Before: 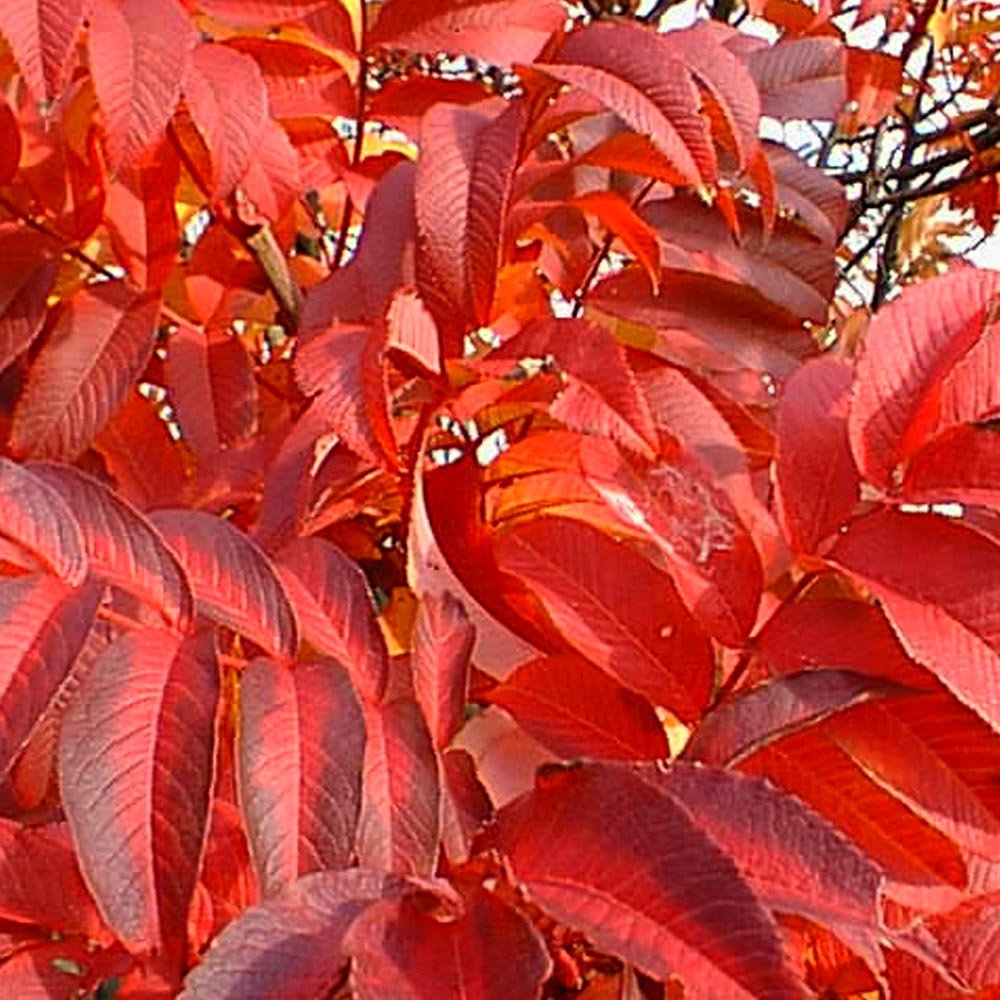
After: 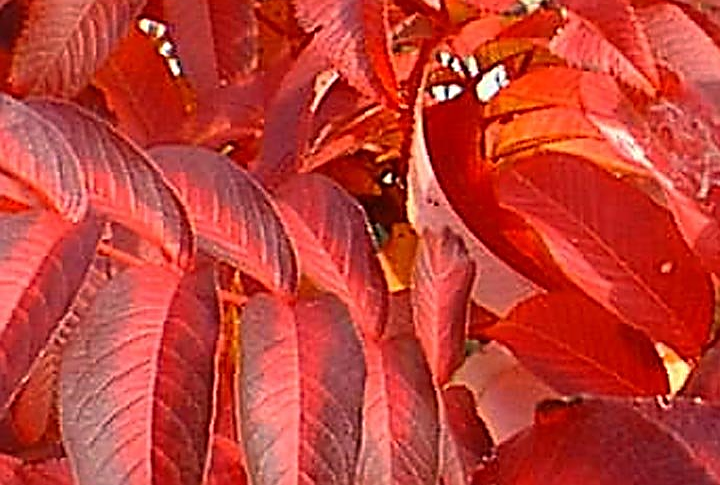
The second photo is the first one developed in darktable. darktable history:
crop: top 36.498%, right 27.964%, bottom 14.995%
sharpen: radius 1.4, amount 1.25, threshold 0.7
